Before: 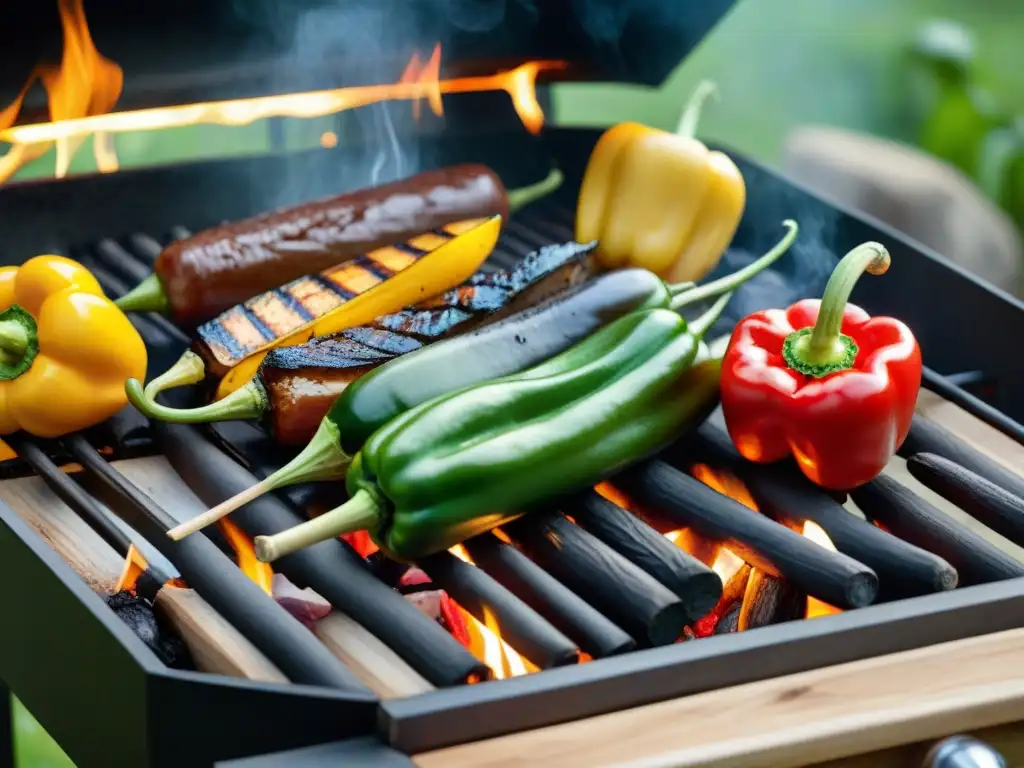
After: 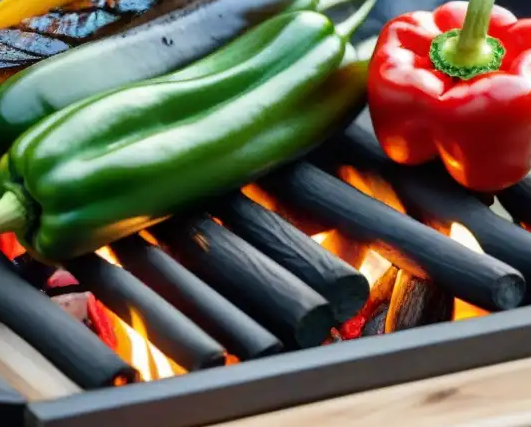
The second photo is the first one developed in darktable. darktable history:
crop: left 34.525%, top 38.903%, right 13.589%, bottom 5.448%
